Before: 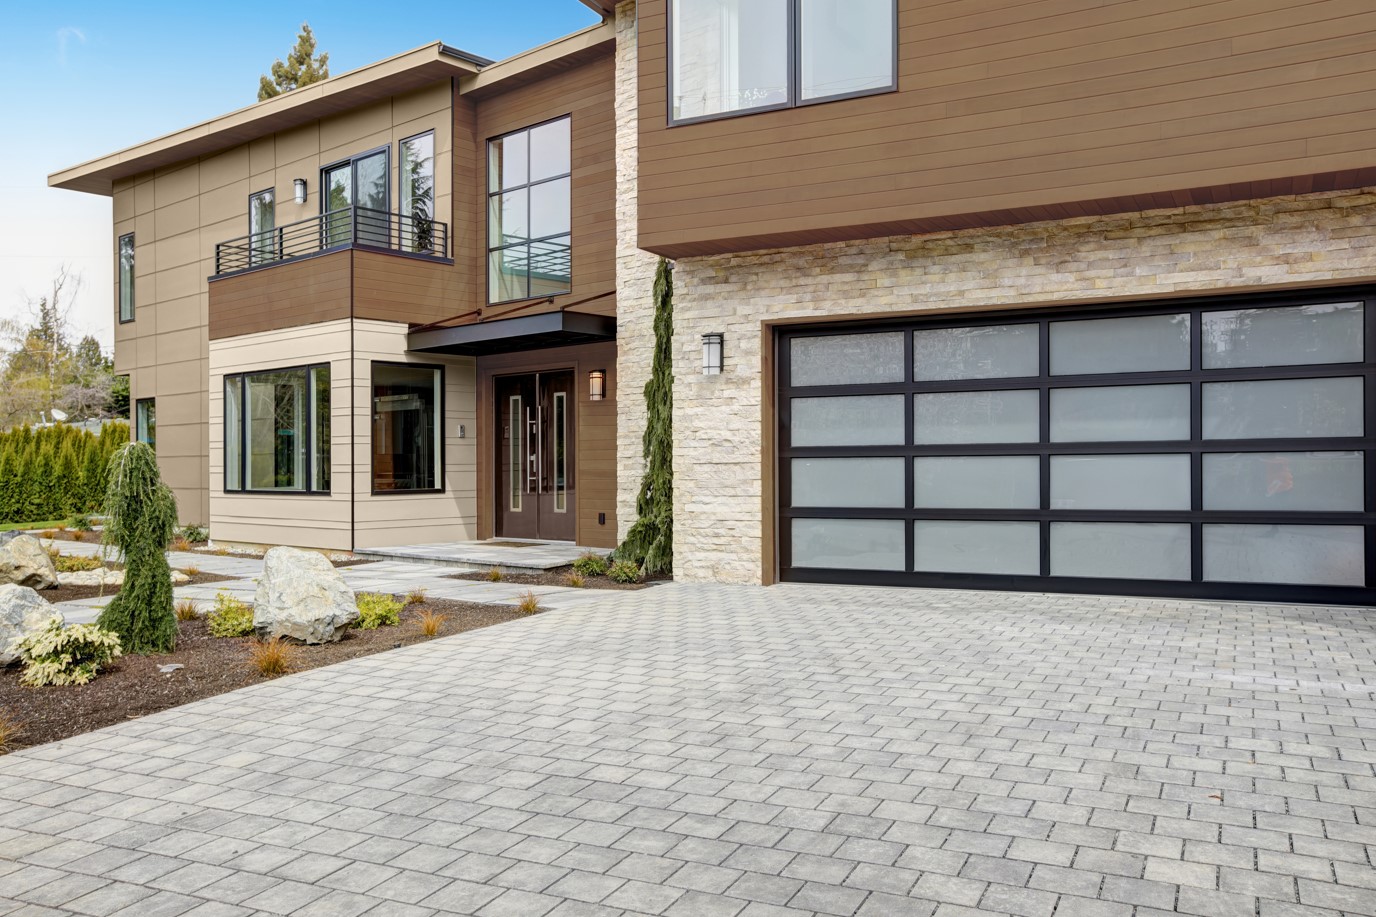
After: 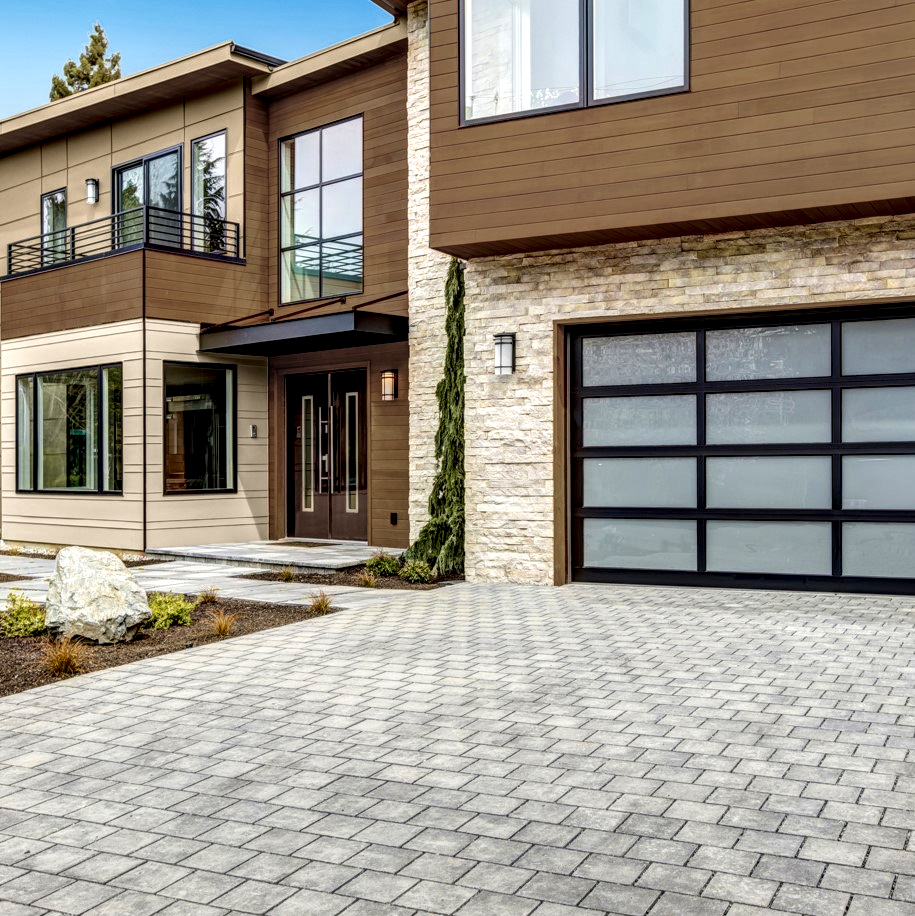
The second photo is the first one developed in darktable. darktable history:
tone equalizer: on, module defaults
local contrast: highlights 17%, detail 188%
velvia: on, module defaults
crop and rotate: left 15.12%, right 18.344%
